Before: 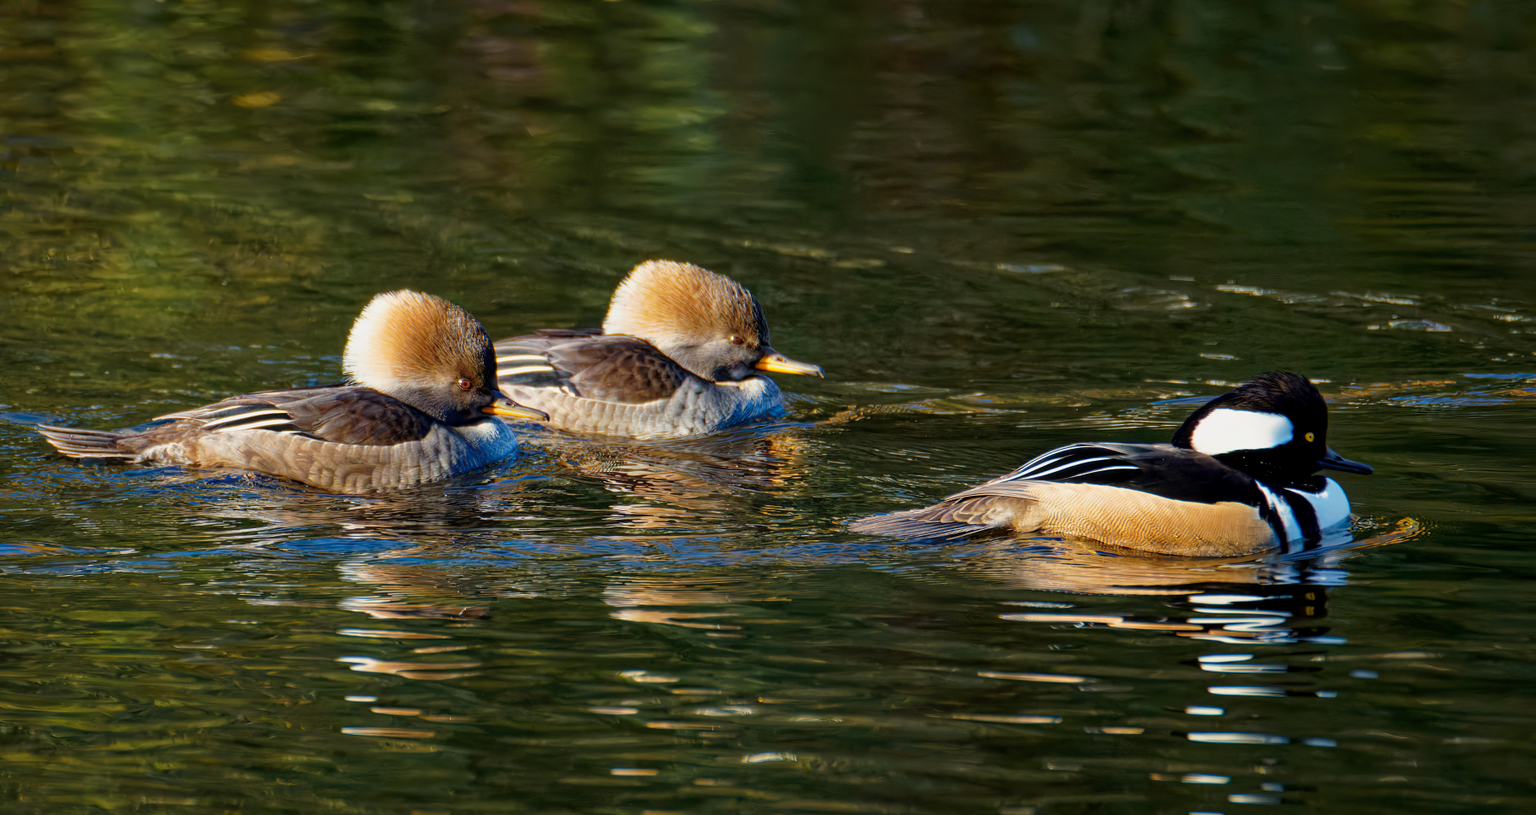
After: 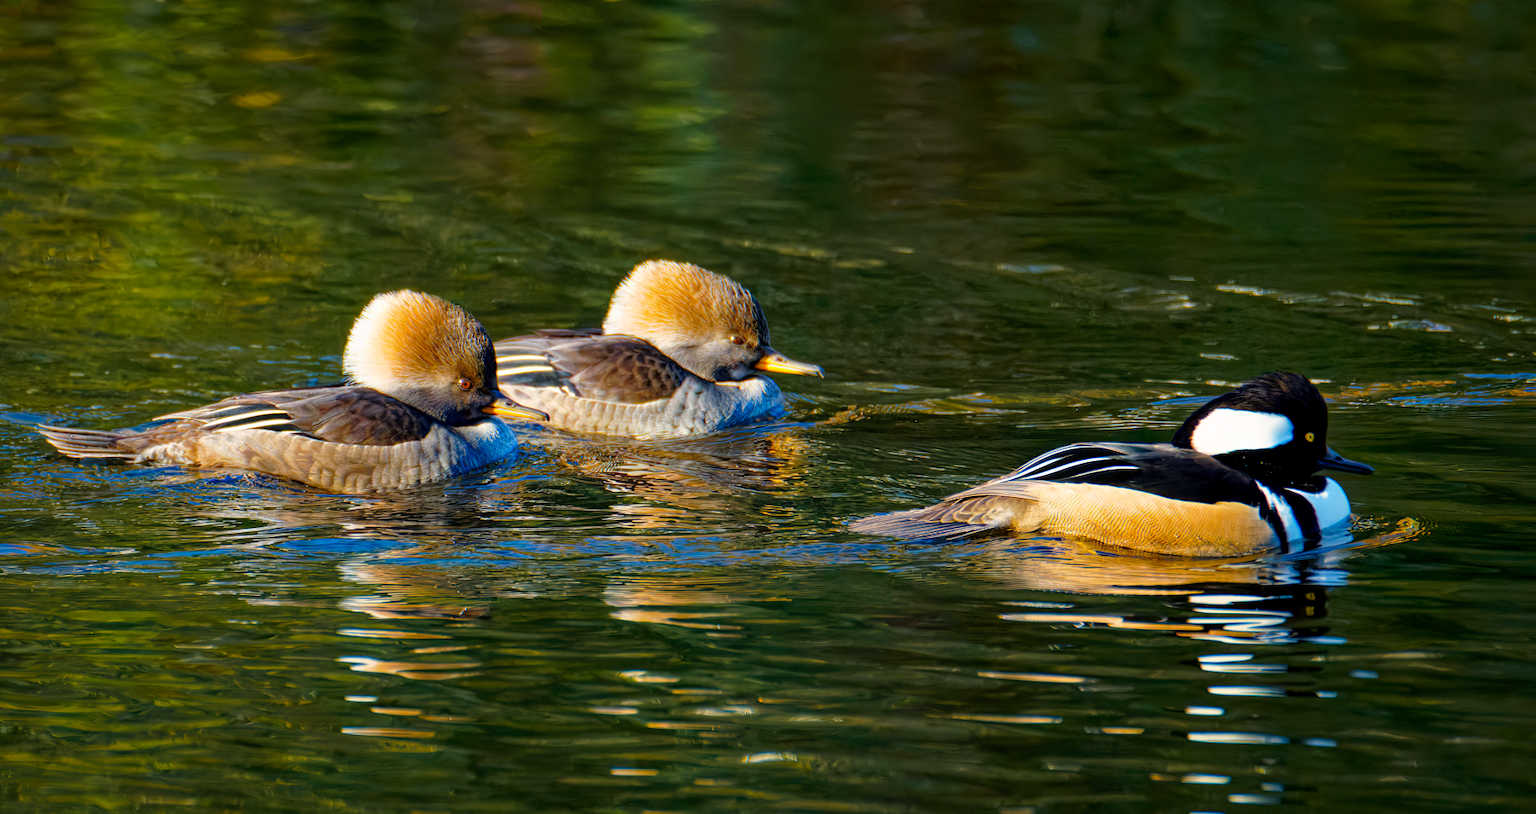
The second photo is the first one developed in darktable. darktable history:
tone equalizer: -8 EV -0.384 EV, -7 EV -0.38 EV, -6 EV -0.36 EV, -5 EV -0.22 EV, -3 EV 0.214 EV, -2 EV 0.315 EV, -1 EV 0.411 EV, +0 EV 0.437 EV
color balance rgb: power › chroma 0.478%, power › hue 214.94°, perceptual saturation grading › global saturation 25.363%, contrast -10.172%
